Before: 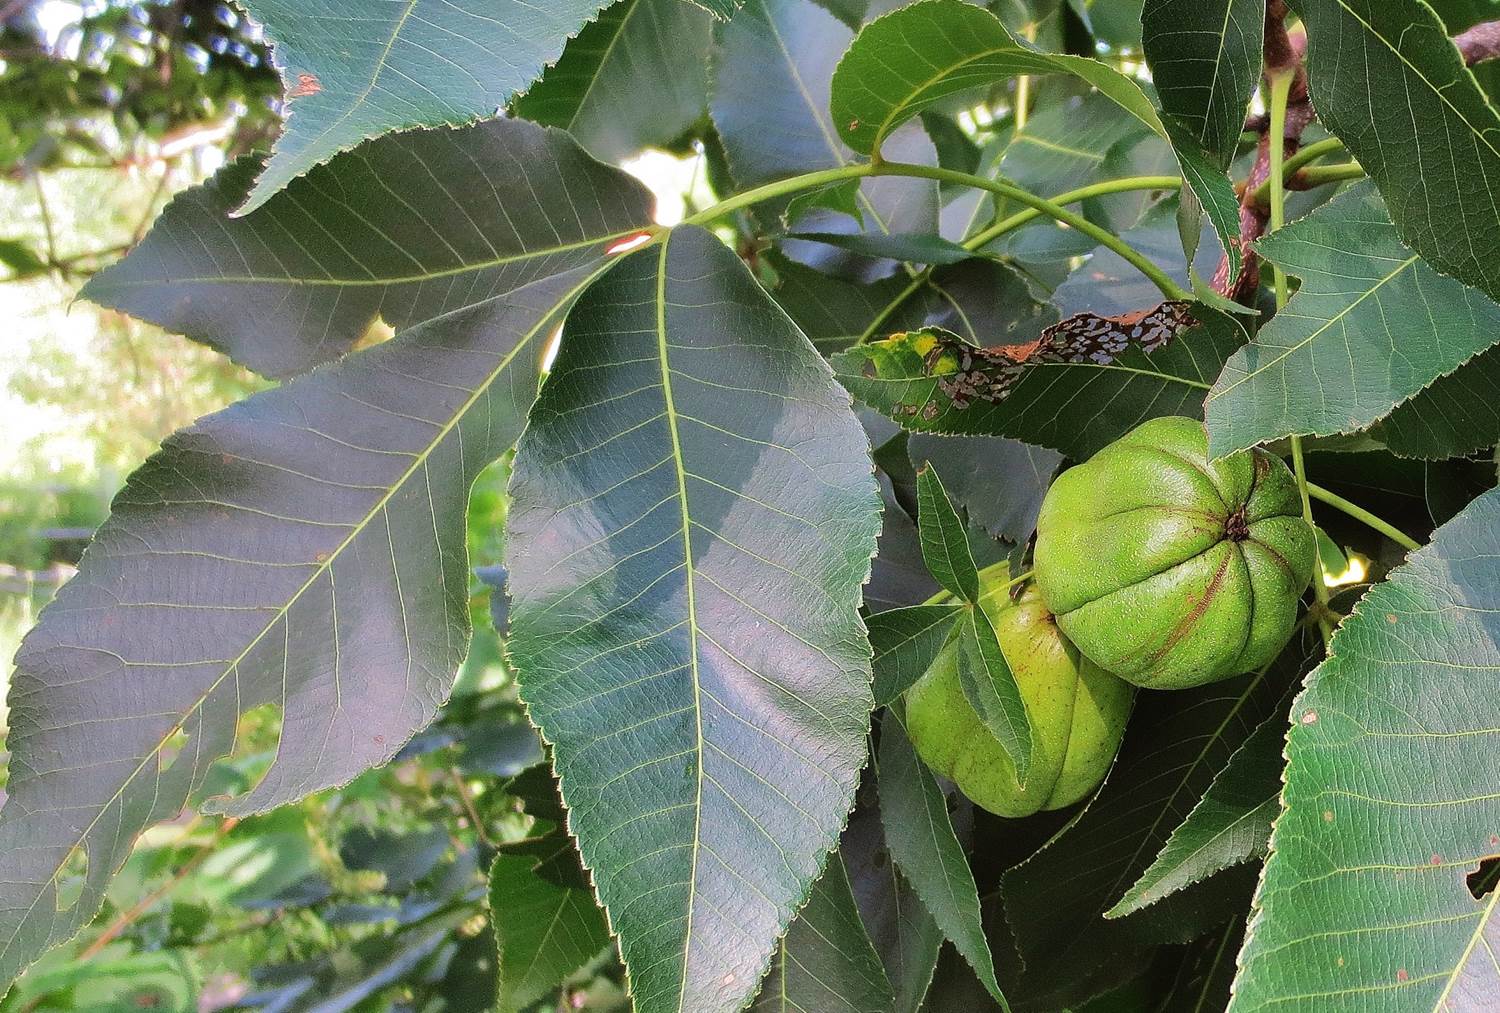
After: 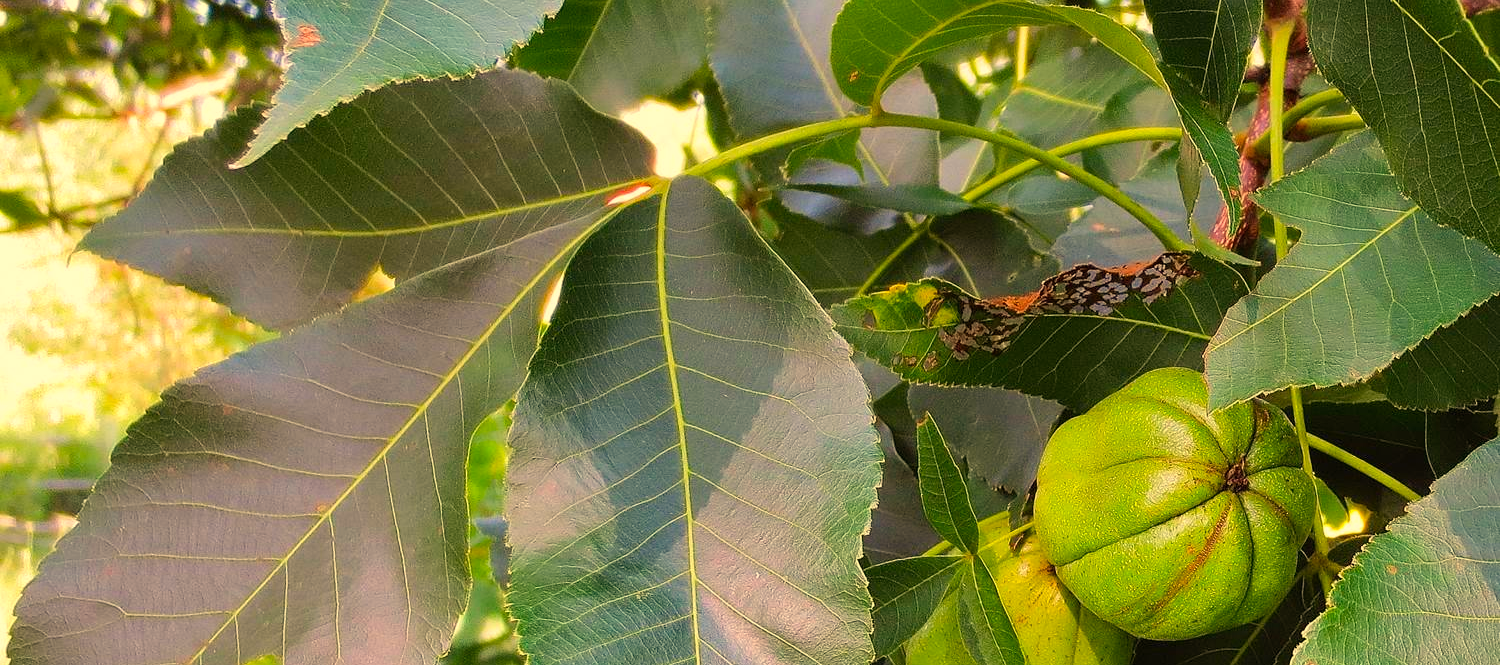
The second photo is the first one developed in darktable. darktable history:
crop and rotate: top 4.848%, bottom 29.503%
color balance rgb: perceptual saturation grading › global saturation 20%, global vibrance 20%
white balance: red 1.123, blue 0.83
